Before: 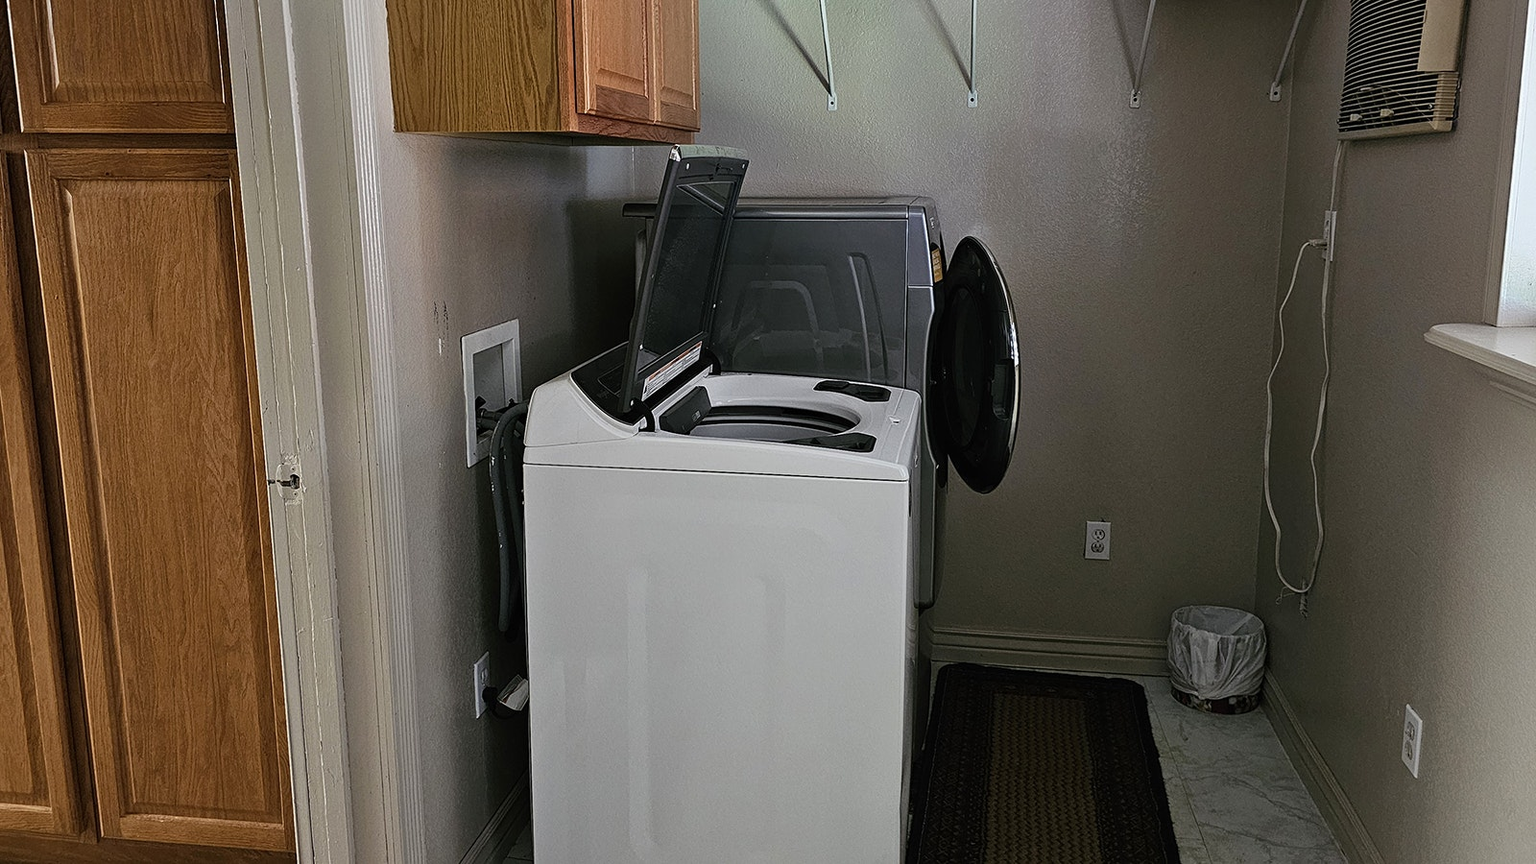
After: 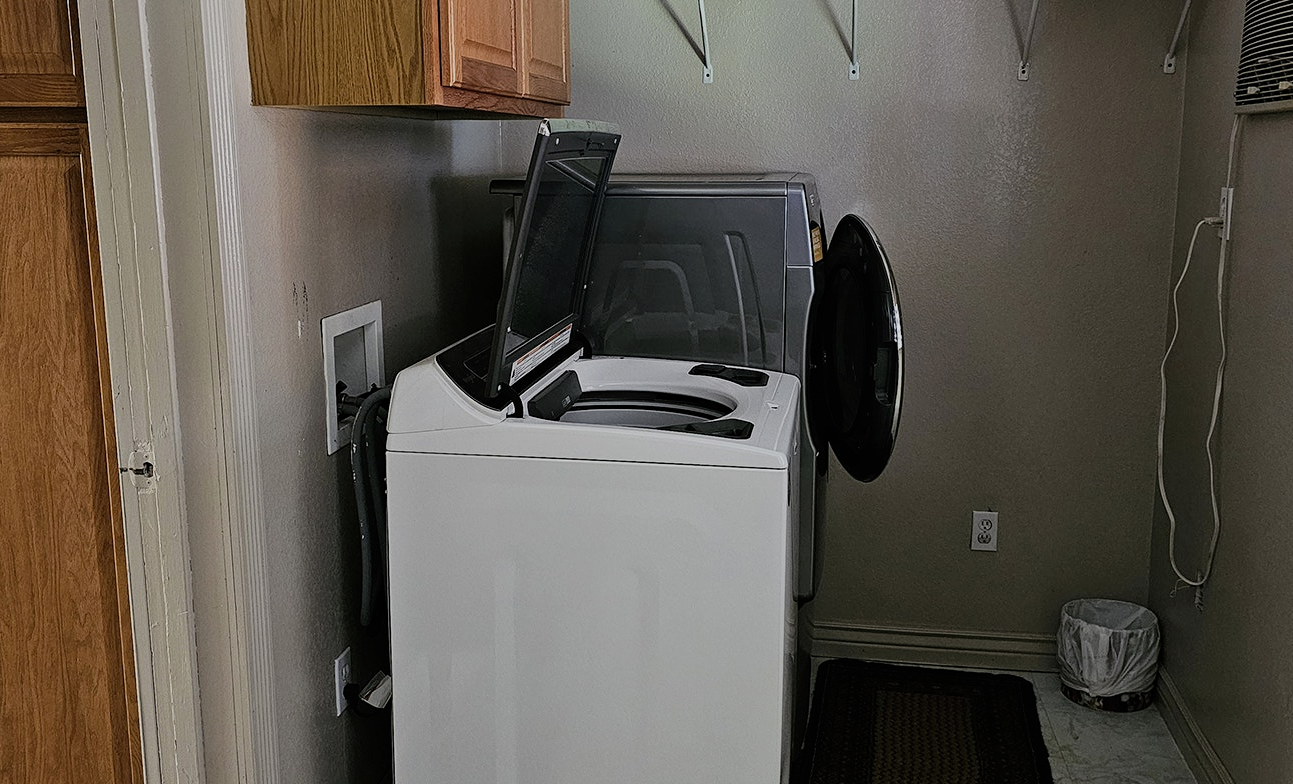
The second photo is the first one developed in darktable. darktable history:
filmic rgb: black relative exposure -8.03 EV, white relative exposure 3.9 EV, hardness 4.27, iterations of high-quality reconstruction 0, contrast in shadows safe
crop: left 9.938%, top 3.581%, right 9.187%, bottom 9.276%
